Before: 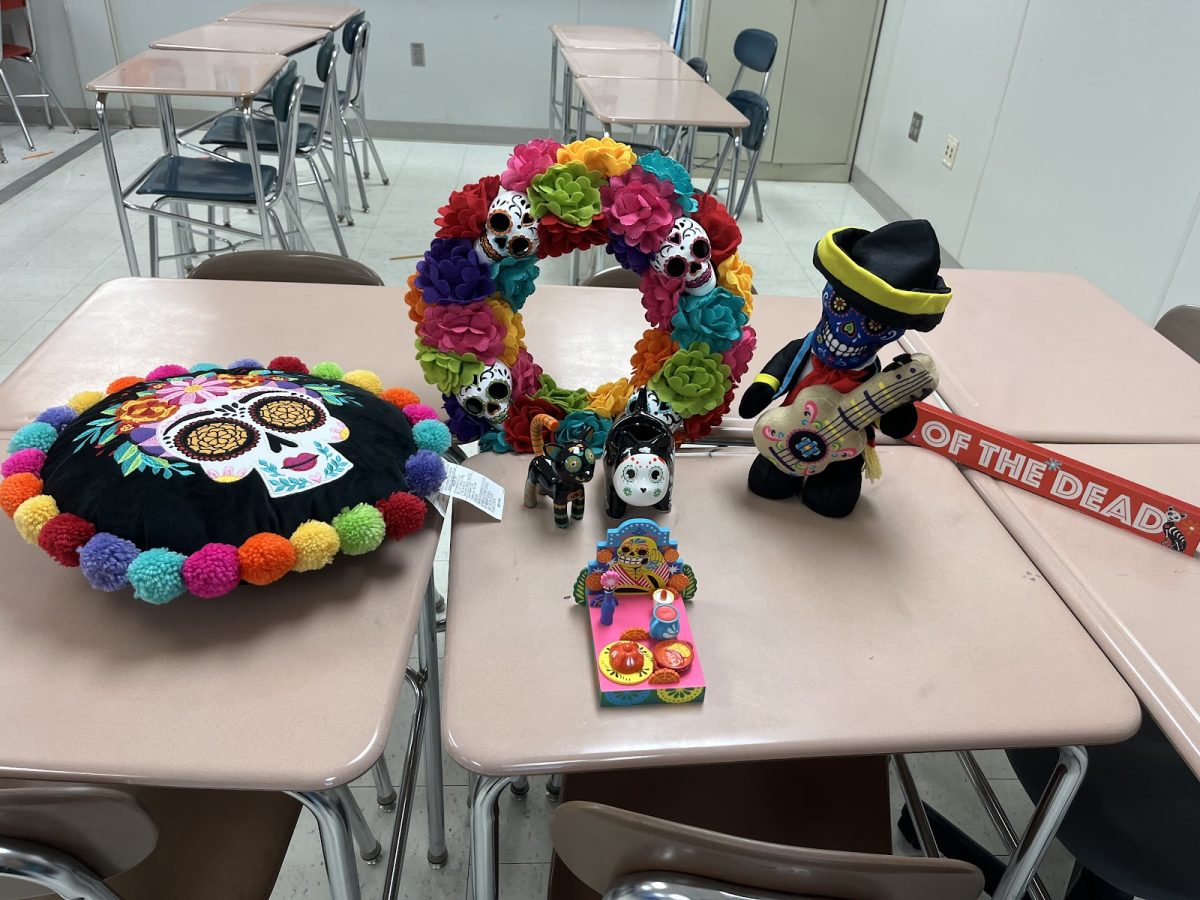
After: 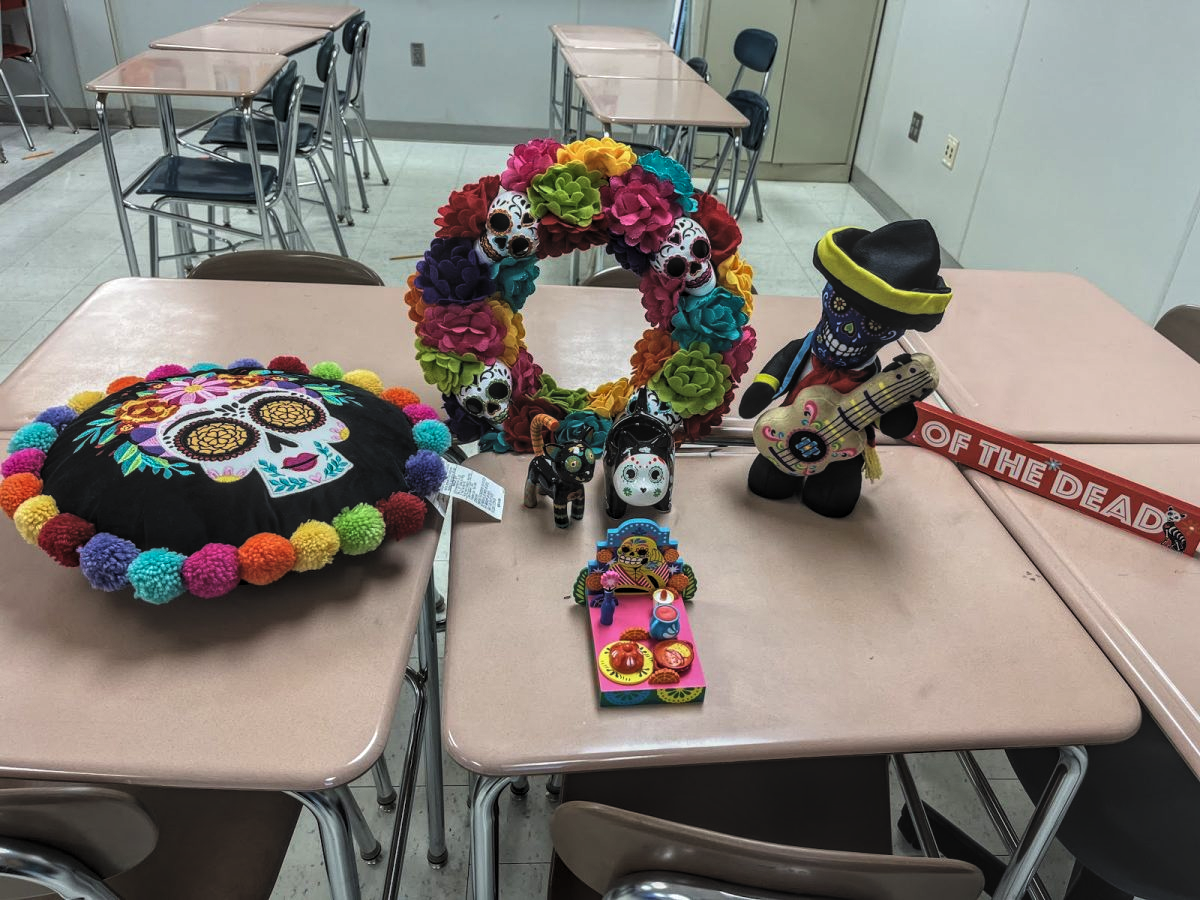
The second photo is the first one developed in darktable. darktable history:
exposure: black level correction -0.016, exposure -1.018 EV, compensate highlight preservation false
levels: mode automatic, black 0.023%, white 99.97%, levels [0.062, 0.494, 0.925]
local contrast: highlights 0%, shadows 0%, detail 133%
velvia: on, module defaults
